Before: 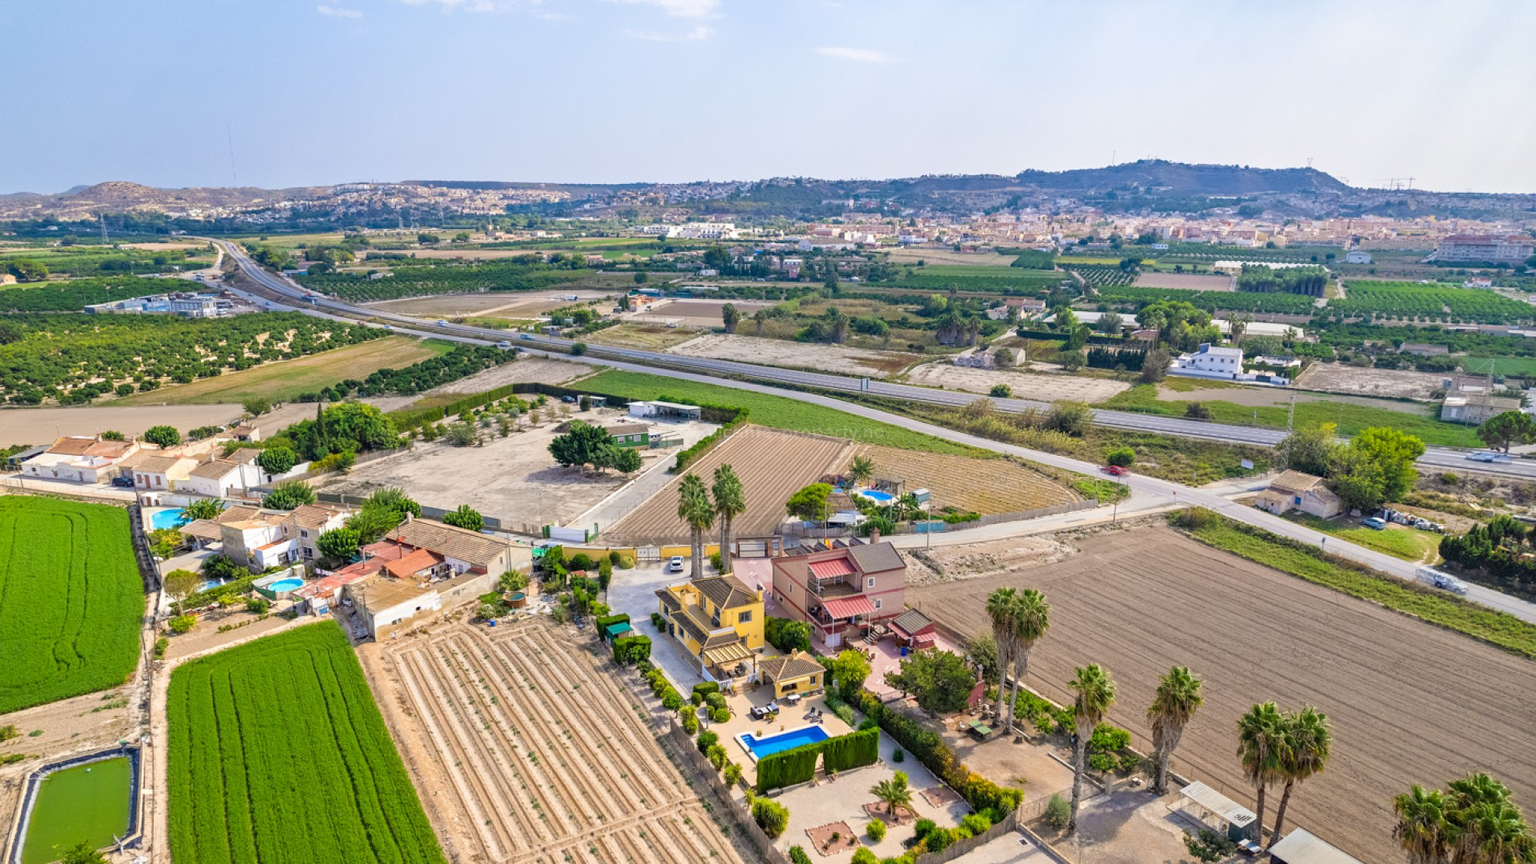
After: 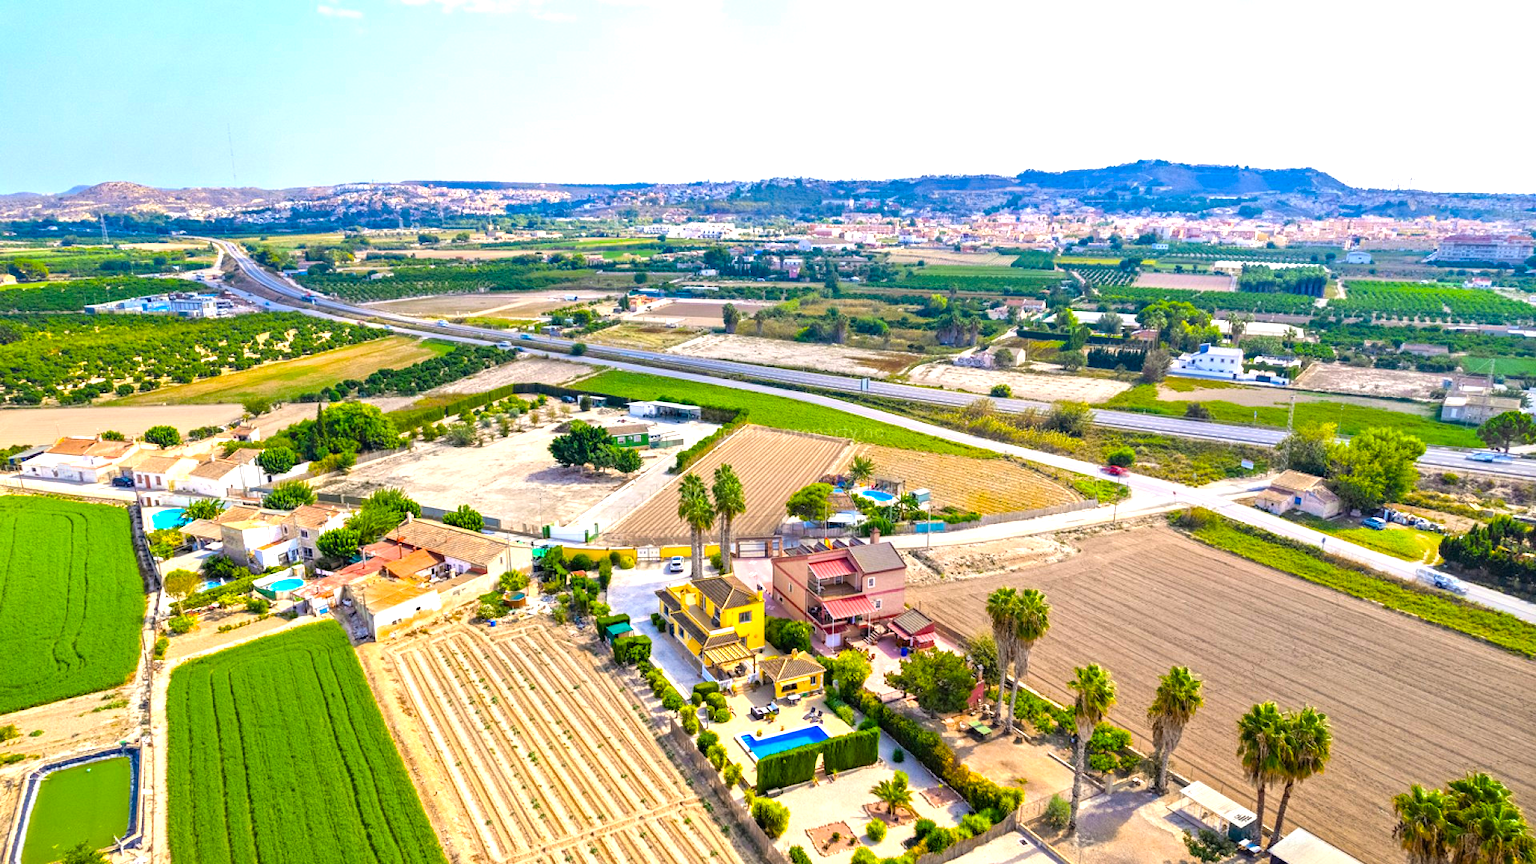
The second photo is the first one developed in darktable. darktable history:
color balance rgb: linear chroma grading › global chroma 50%, perceptual saturation grading › global saturation 2.34%, global vibrance 6.64%, contrast 12.71%, saturation formula JzAzBz (2021)
exposure: black level correction 0, exposure 0.5 EV, compensate exposure bias true, compensate highlight preservation false
